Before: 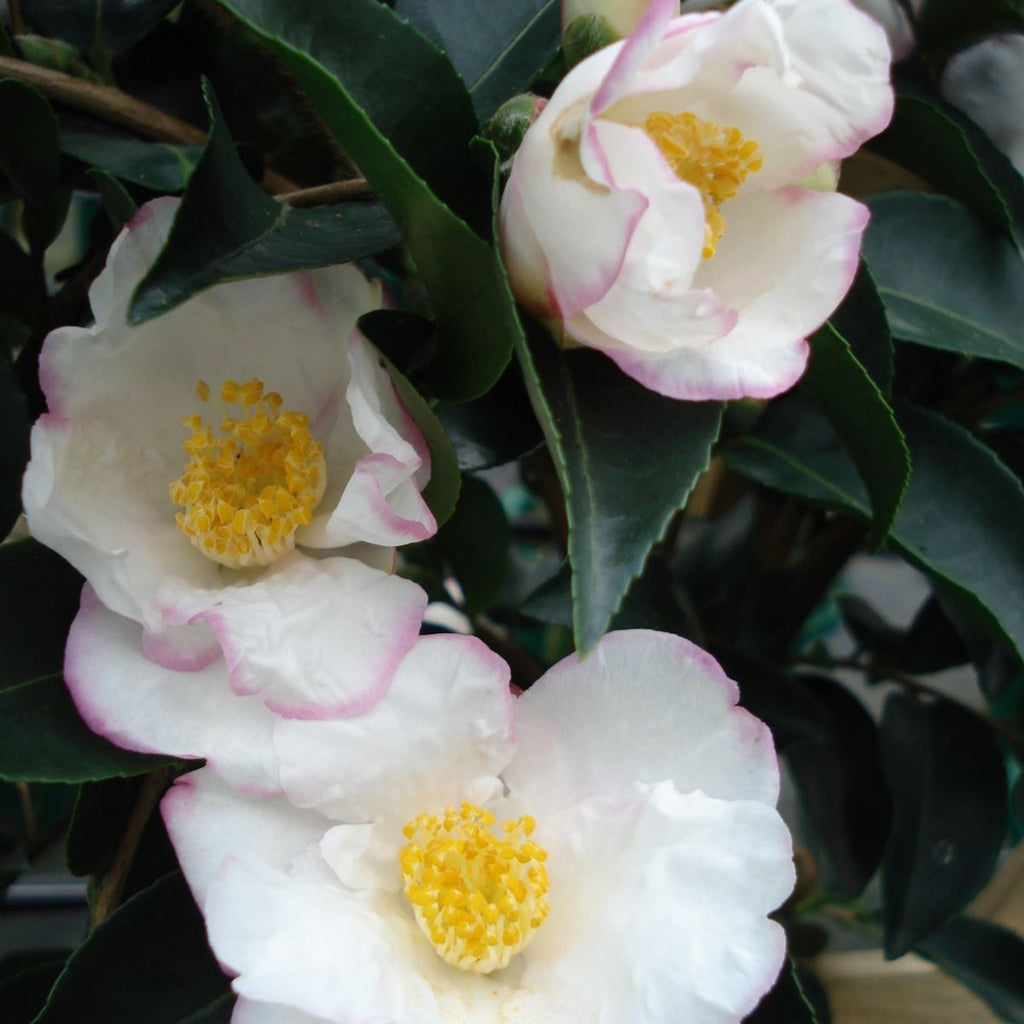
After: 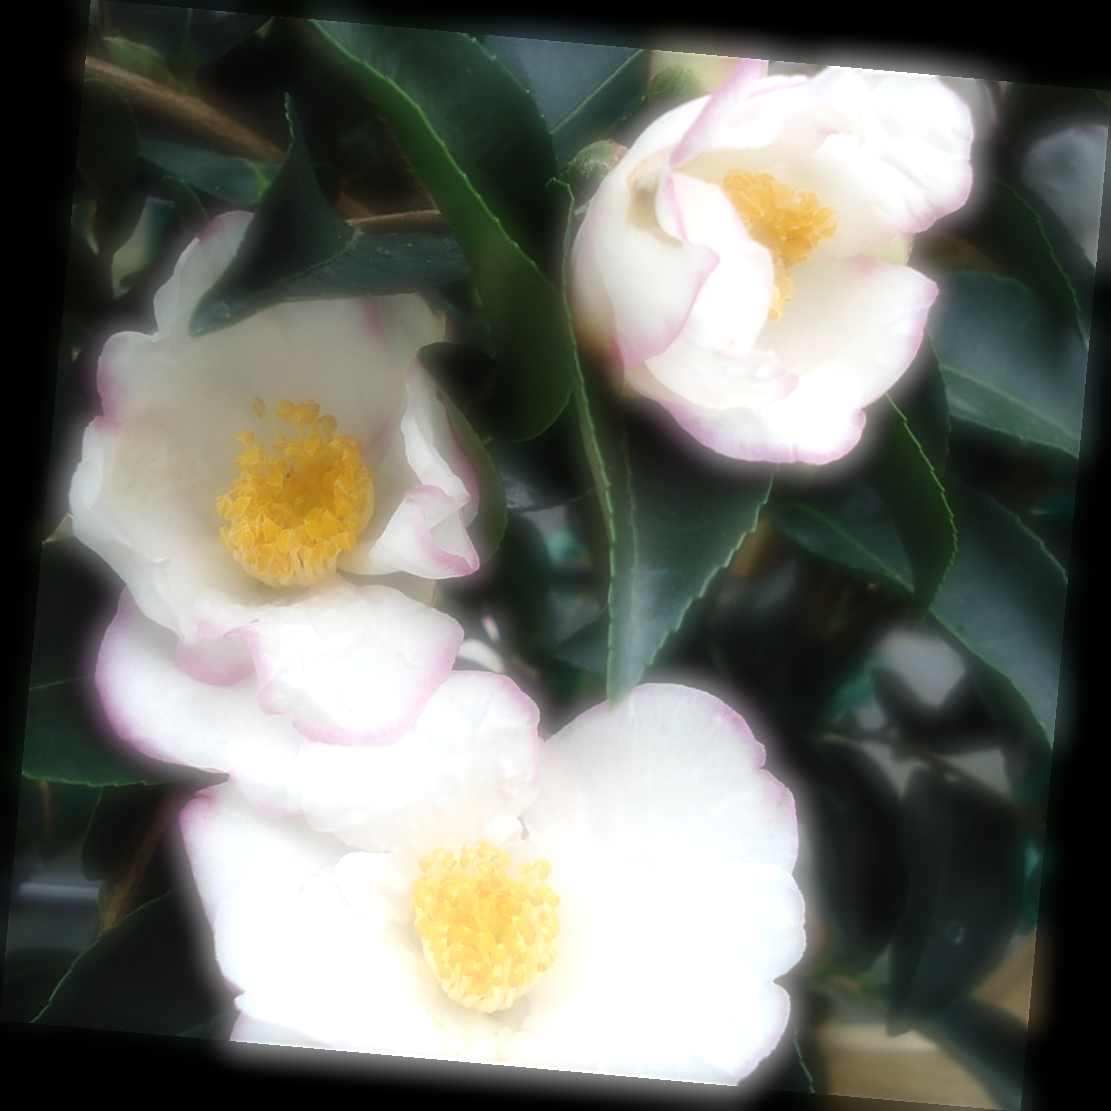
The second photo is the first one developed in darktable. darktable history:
rotate and perspective: rotation 5.12°, automatic cropping off
sharpen: on, module defaults
exposure: exposure 0.6 EV, compensate highlight preservation false
soften: on, module defaults
contrast brightness saturation: saturation -0.04
